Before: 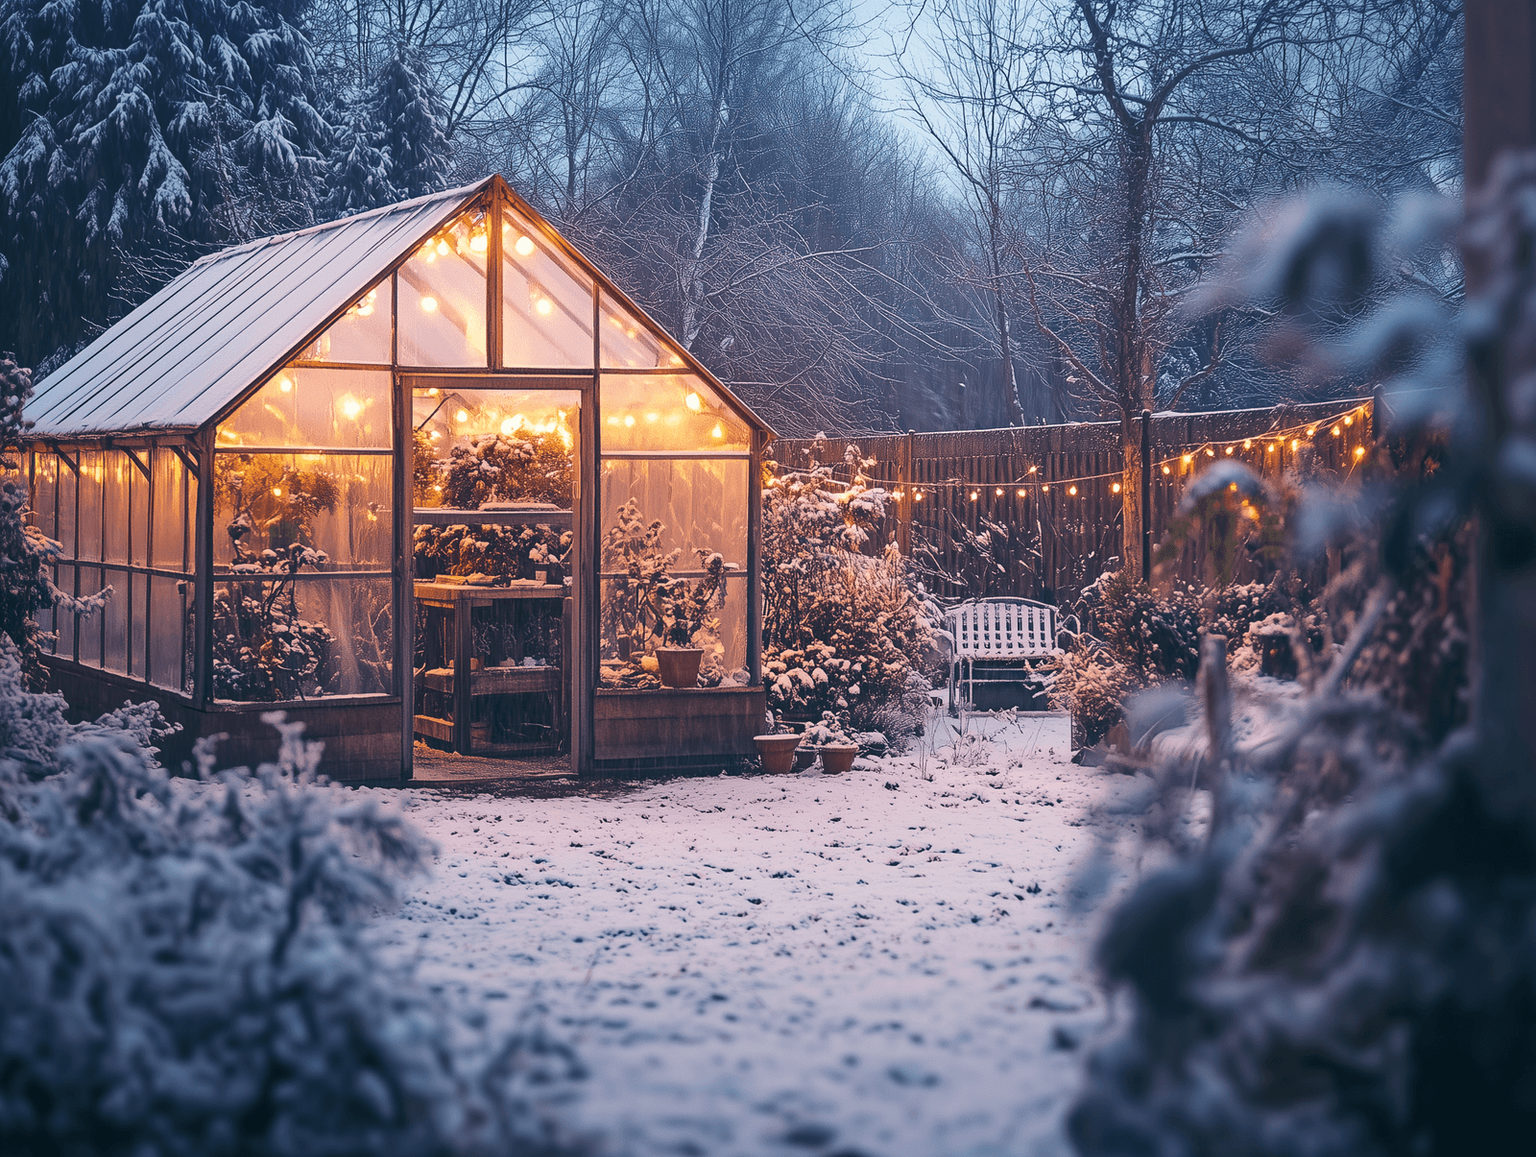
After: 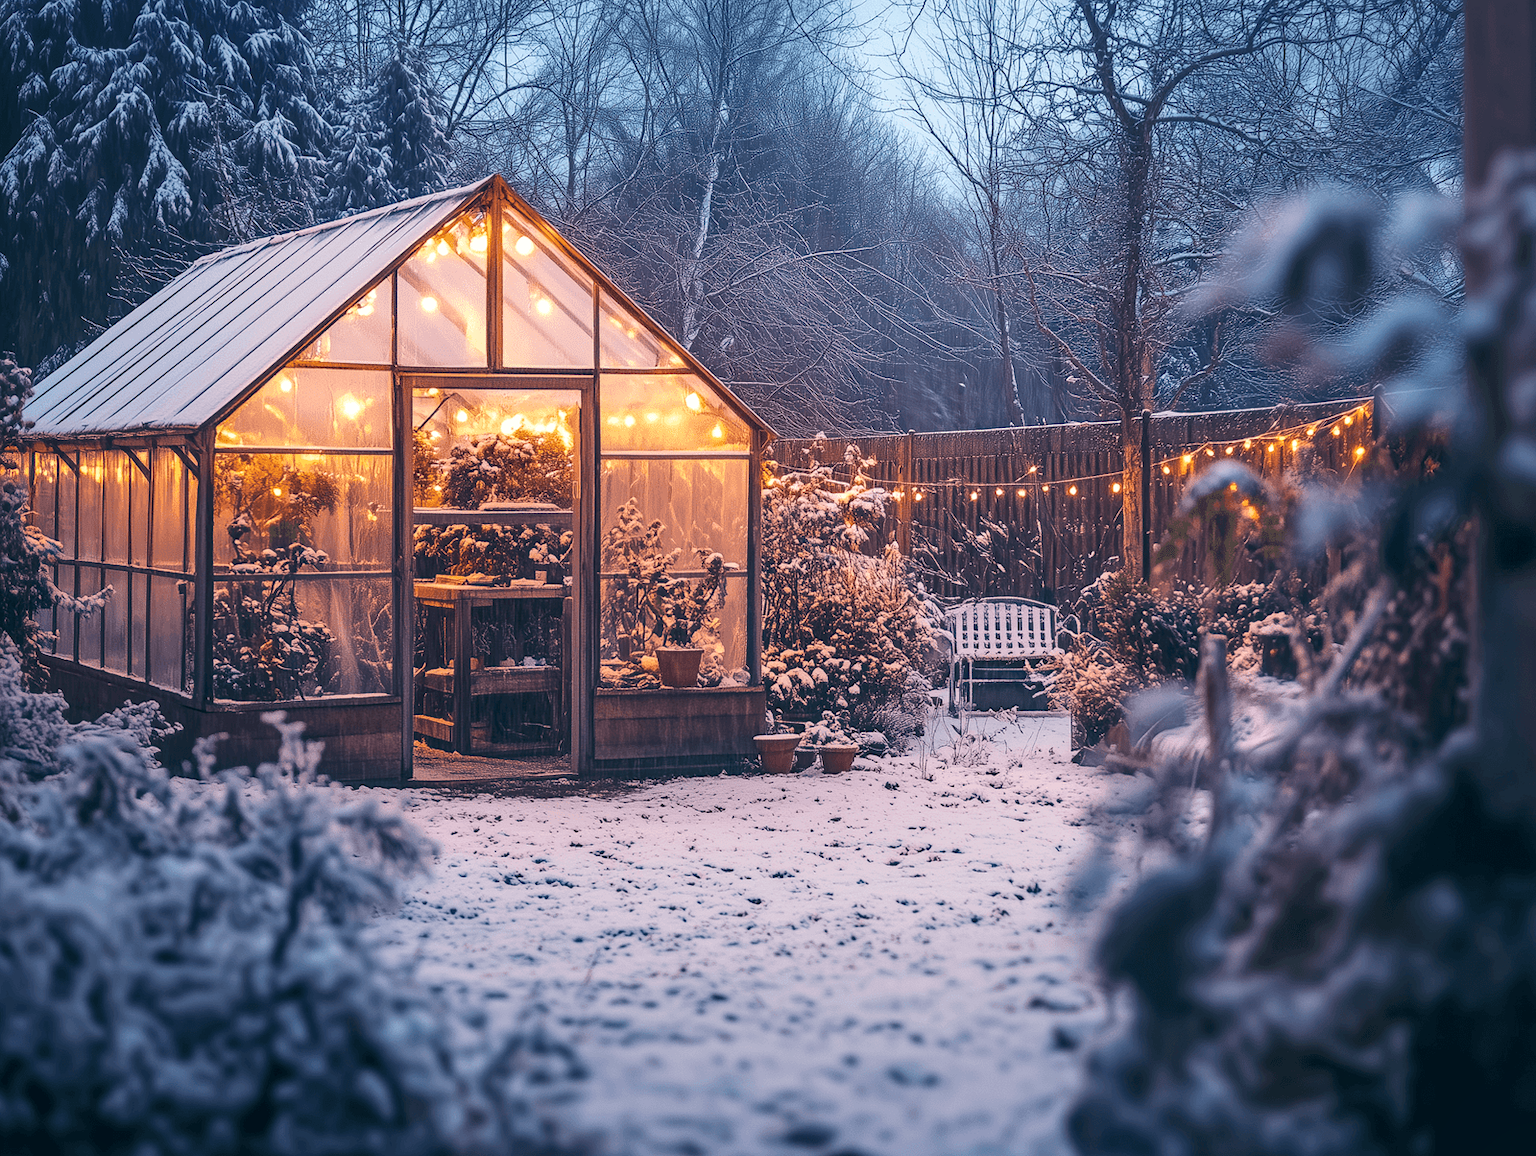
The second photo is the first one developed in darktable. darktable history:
local contrast: on, module defaults
color contrast: green-magenta contrast 1.1, blue-yellow contrast 1.1, unbound 0
white balance: emerald 1
